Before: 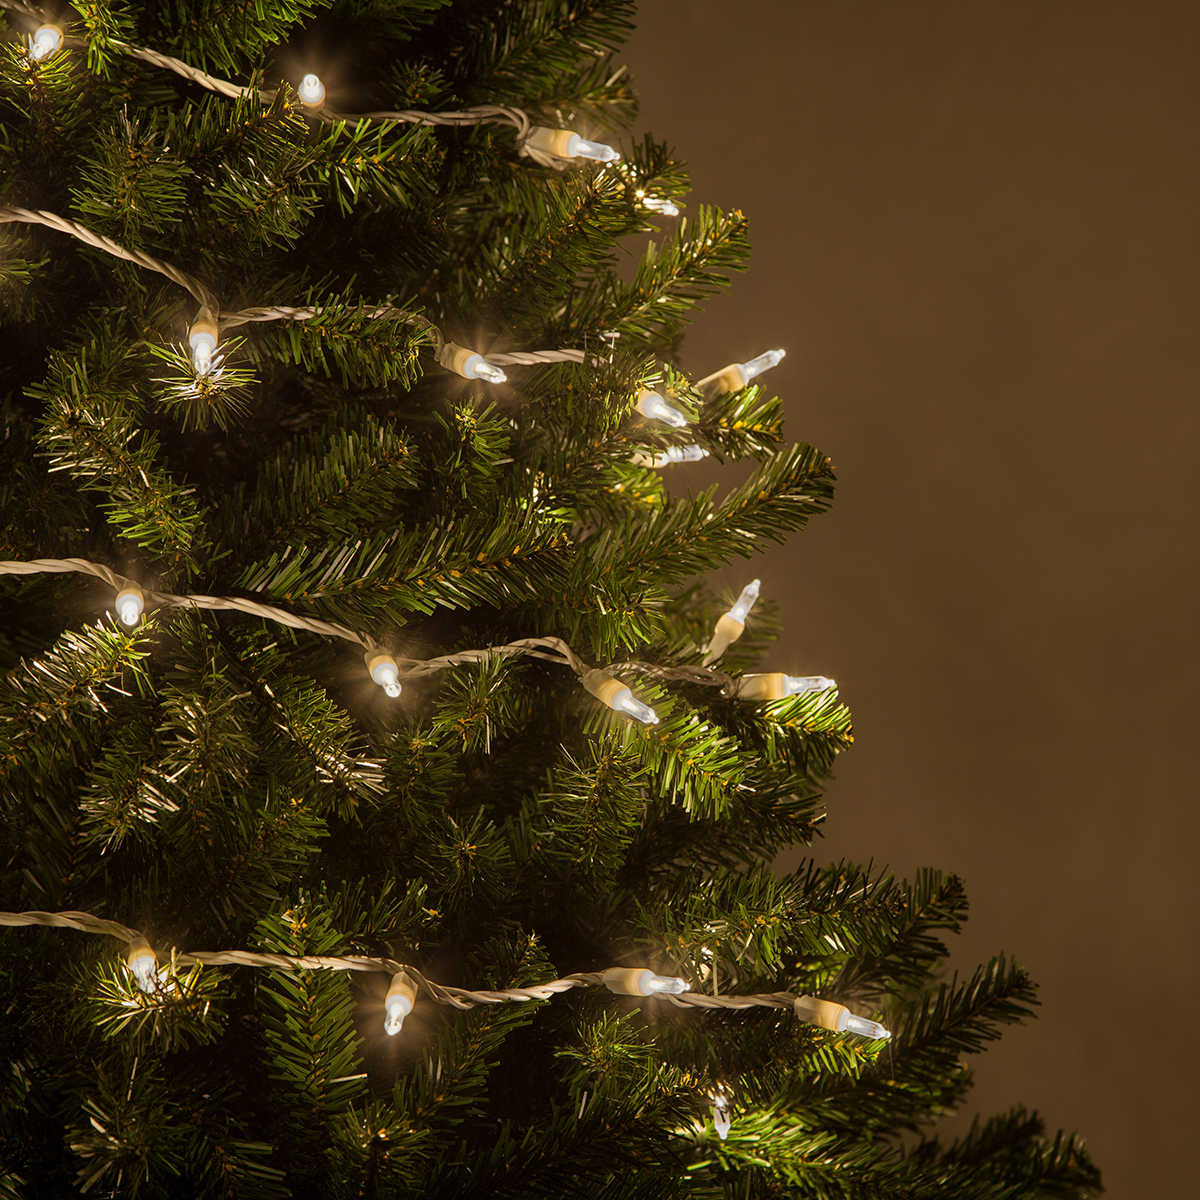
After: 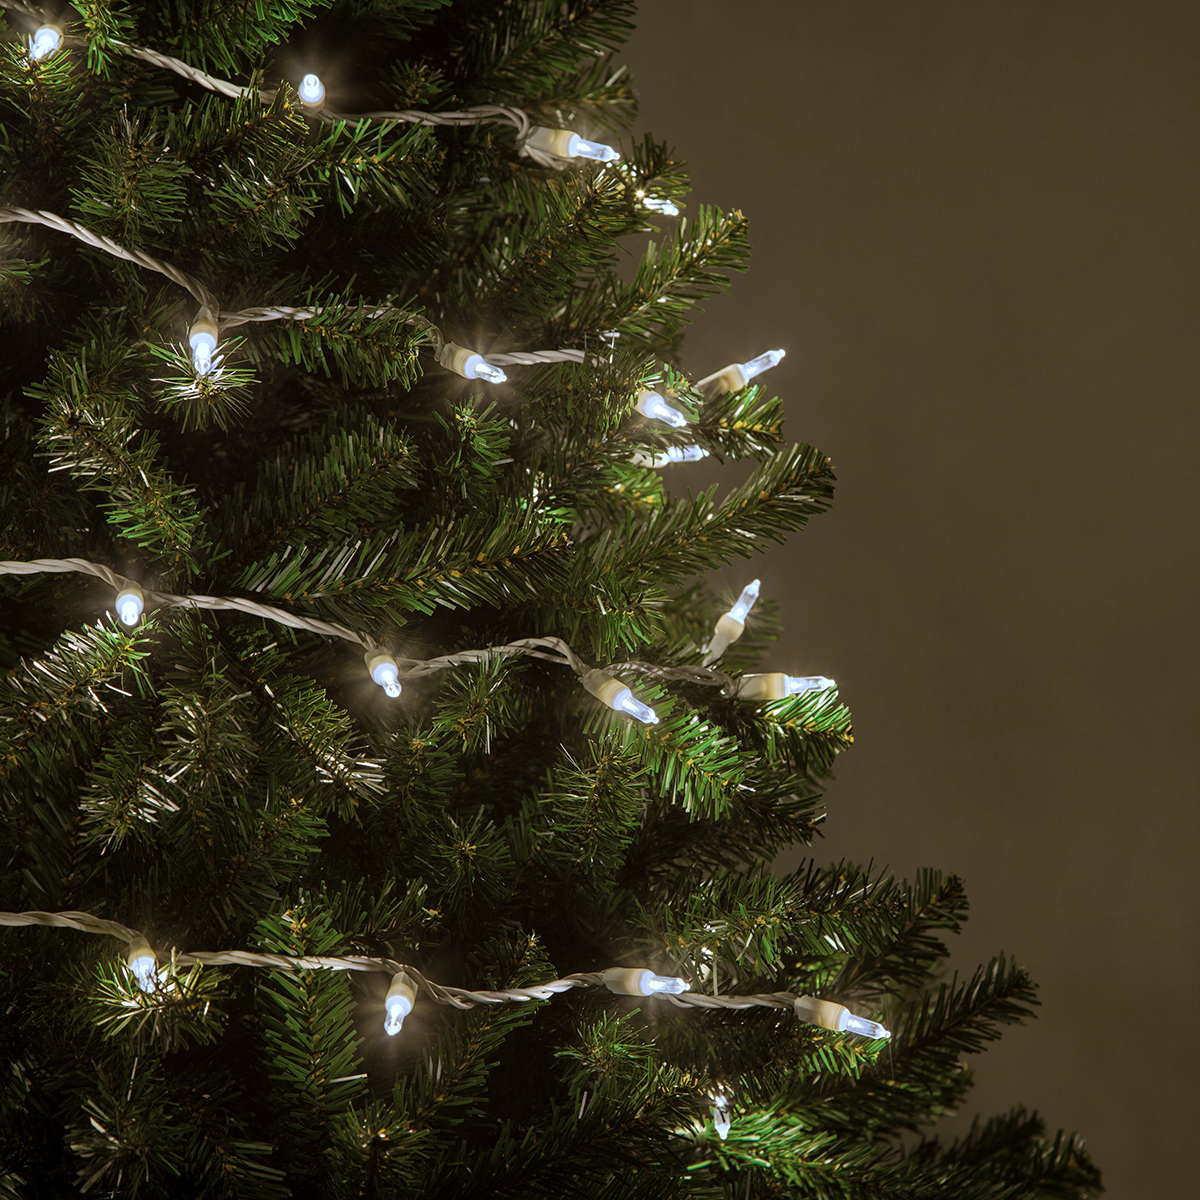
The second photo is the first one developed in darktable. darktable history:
color zones: curves: ch0 [(0, 0.5) (0.125, 0.4) (0.25, 0.5) (0.375, 0.4) (0.5, 0.4) (0.625, 0.6) (0.75, 0.6) (0.875, 0.5)]; ch1 [(0, 0.4) (0.125, 0.5) (0.25, 0.4) (0.375, 0.4) (0.5, 0.4) (0.625, 0.4) (0.75, 0.5) (0.875, 0.4)]; ch2 [(0, 0.6) (0.125, 0.5) (0.25, 0.5) (0.375, 0.6) (0.5, 0.6) (0.625, 0.5) (0.75, 0.5) (0.875, 0.5)]
white balance: red 0.871, blue 1.249
